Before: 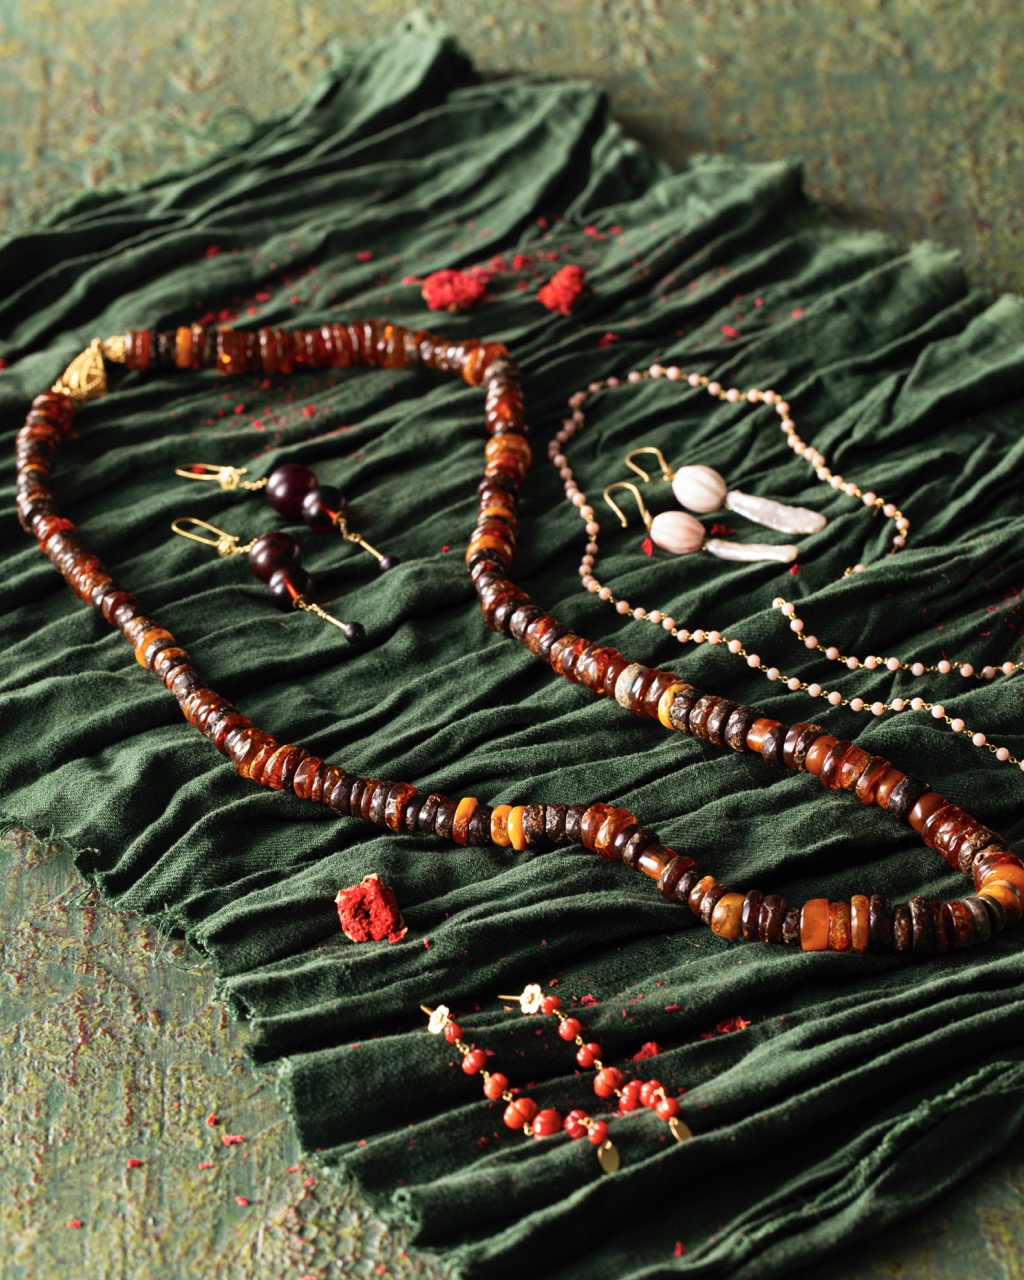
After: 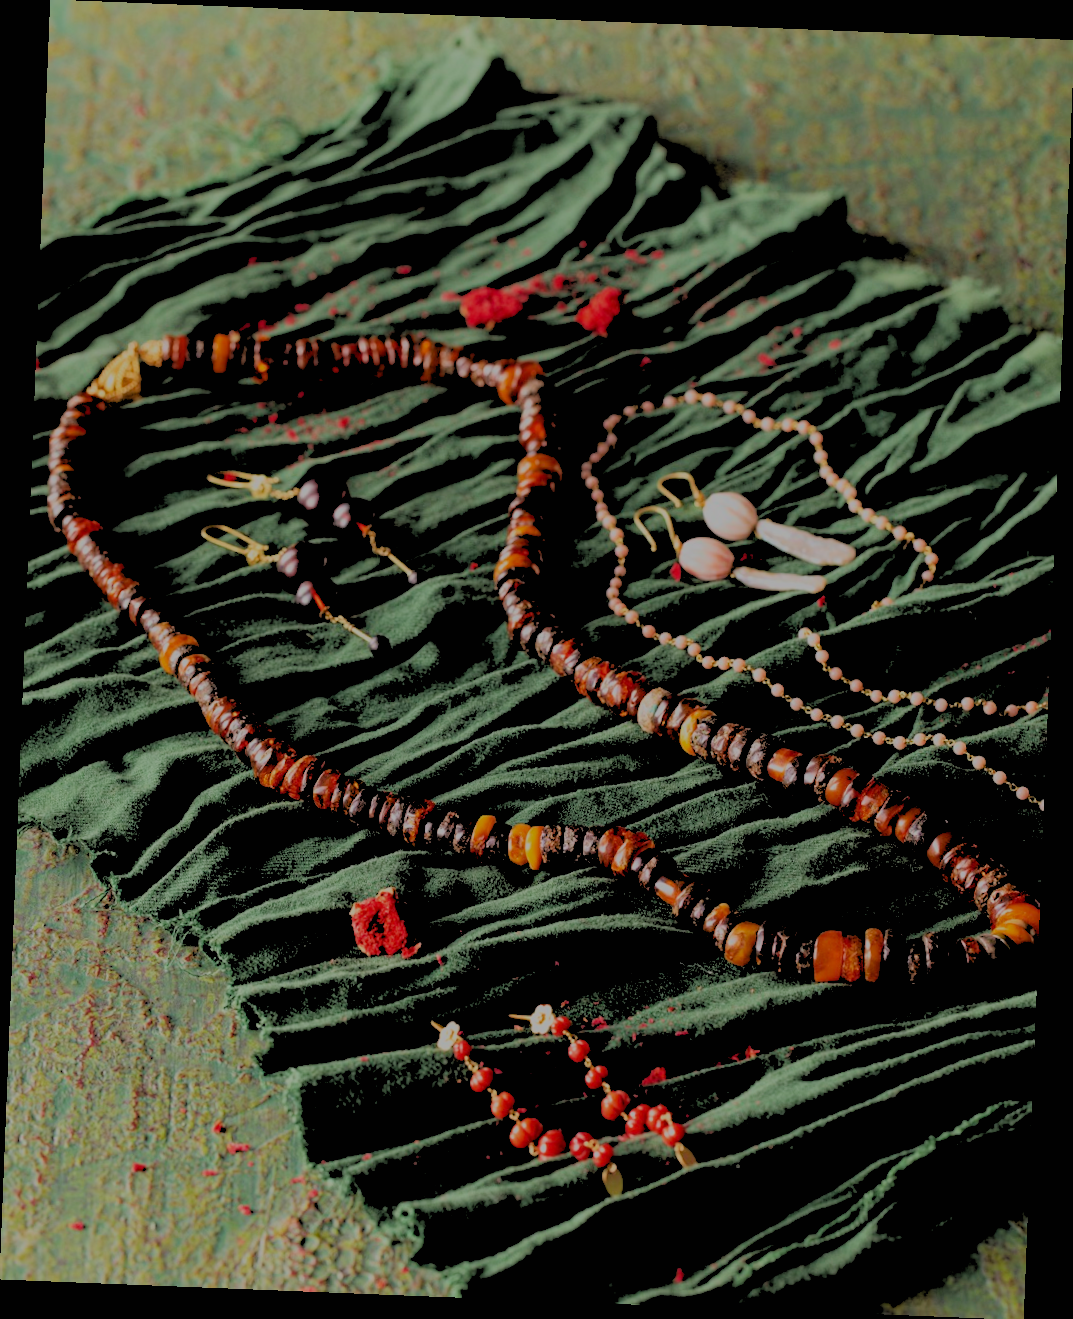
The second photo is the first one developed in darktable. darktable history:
rotate and perspective: rotation 2.27°, automatic cropping off
filmic rgb: black relative exposure -14 EV, white relative exposure 8 EV, threshold 3 EV, hardness 3.74, latitude 50%, contrast 0.5, color science v5 (2021), contrast in shadows safe, contrast in highlights safe, enable highlight reconstruction true
rgb levels: levels [[0.034, 0.472, 0.904], [0, 0.5, 1], [0, 0.5, 1]]
